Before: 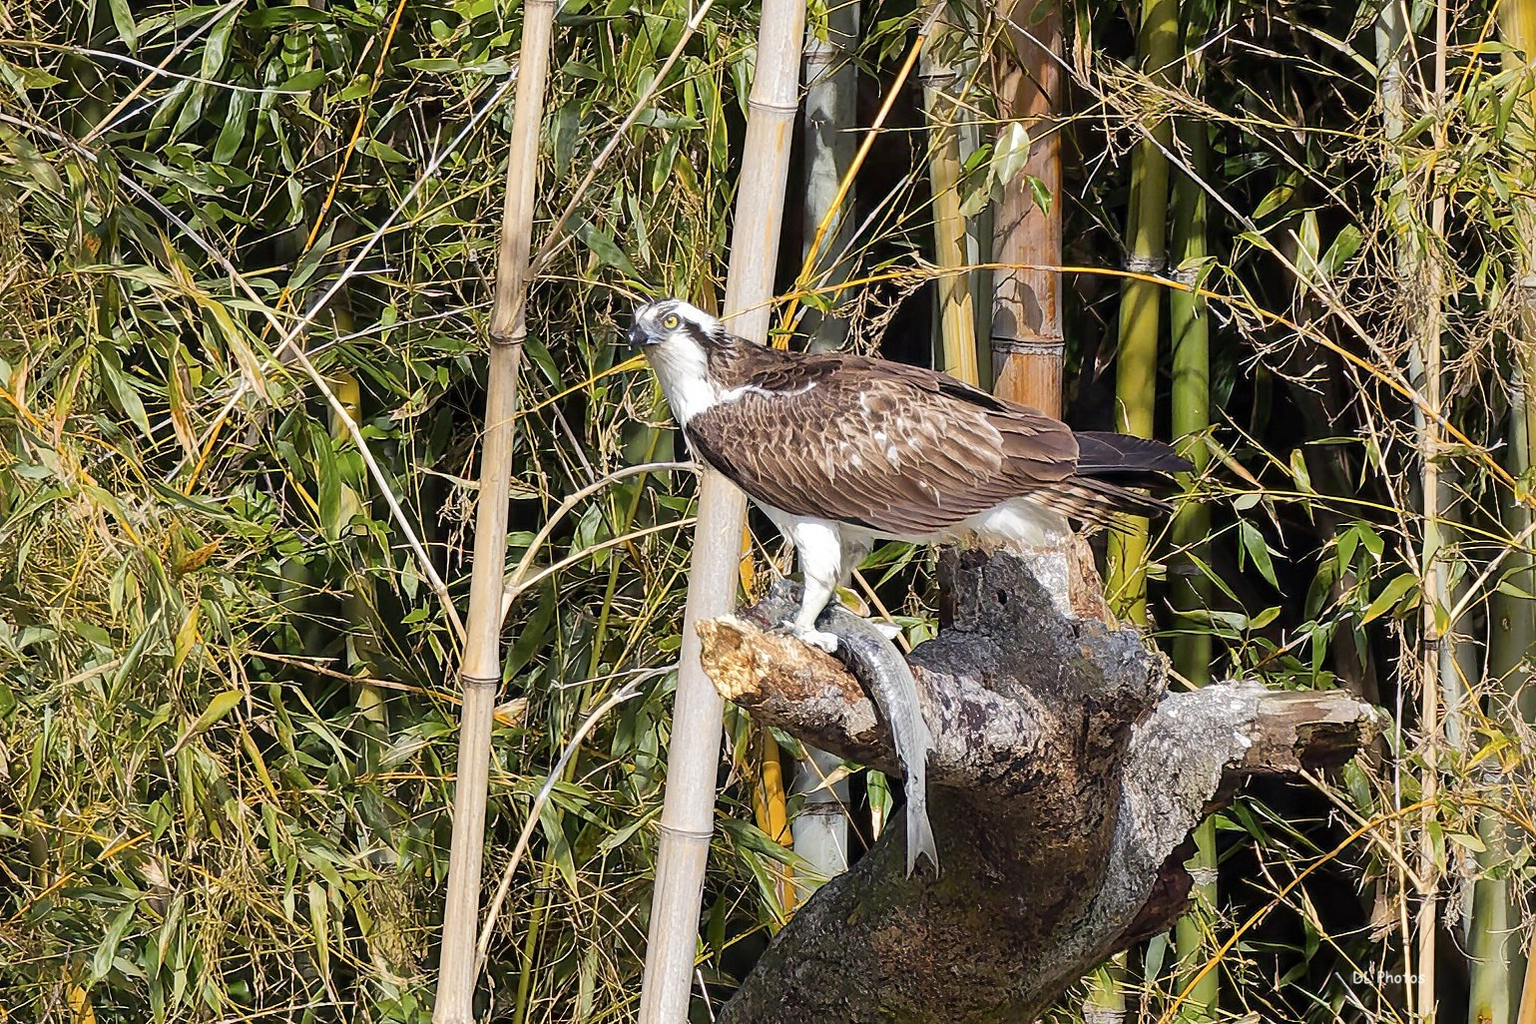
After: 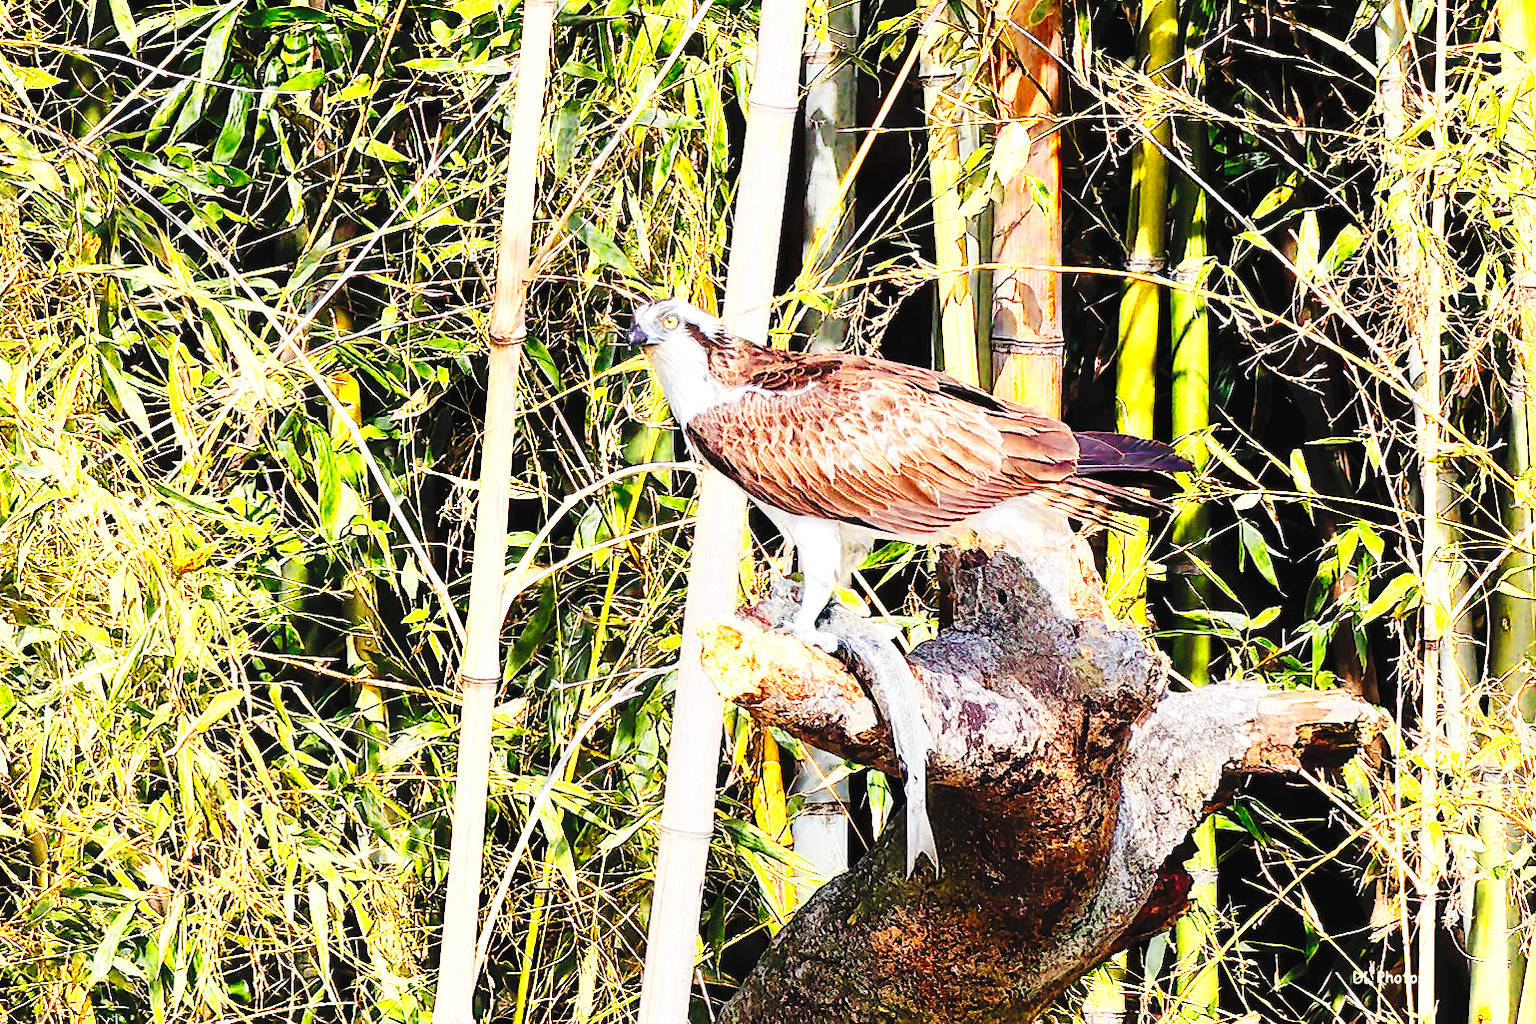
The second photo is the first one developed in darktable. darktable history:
color zones: curves: ch0 [(0.004, 0.305) (0.261, 0.623) (0.389, 0.399) (0.708, 0.571) (0.947, 0.34)]; ch1 [(0.025, 0.645) (0.229, 0.584) (0.326, 0.551) (0.484, 0.262) (0.757, 0.643)]
base curve: curves: ch0 [(0, 0) (0, 0) (0.002, 0.001) (0.008, 0.003) (0.019, 0.011) (0.037, 0.037) (0.064, 0.11) (0.102, 0.232) (0.152, 0.379) (0.216, 0.524) (0.296, 0.665) (0.394, 0.789) (0.512, 0.881) (0.651, 0.945) (0.813, 0.986) (1, 1)], preserve colors none
contrast brightness saturation: brightness 0.13
tone curve: curves: ch0 [(0, 0) (0.003, 0.005) (0.011, 0.021) (0.025, 0.042) (0.044, 0.065) (0.069, 0.074) (0.1, 0.092) (0.136, 0.123) (0.177, 0.159) (0.224, 0.2) (0.277, 0.252) (0.335, 0.32) (0.399, 0.392) (0.468, 0.468) (0.543, 0.549) (0.623, 0.638) (0.709, 0.721) (0.801, 0.812) (0.898, 0.896) (1, 1)], preserve colors none
